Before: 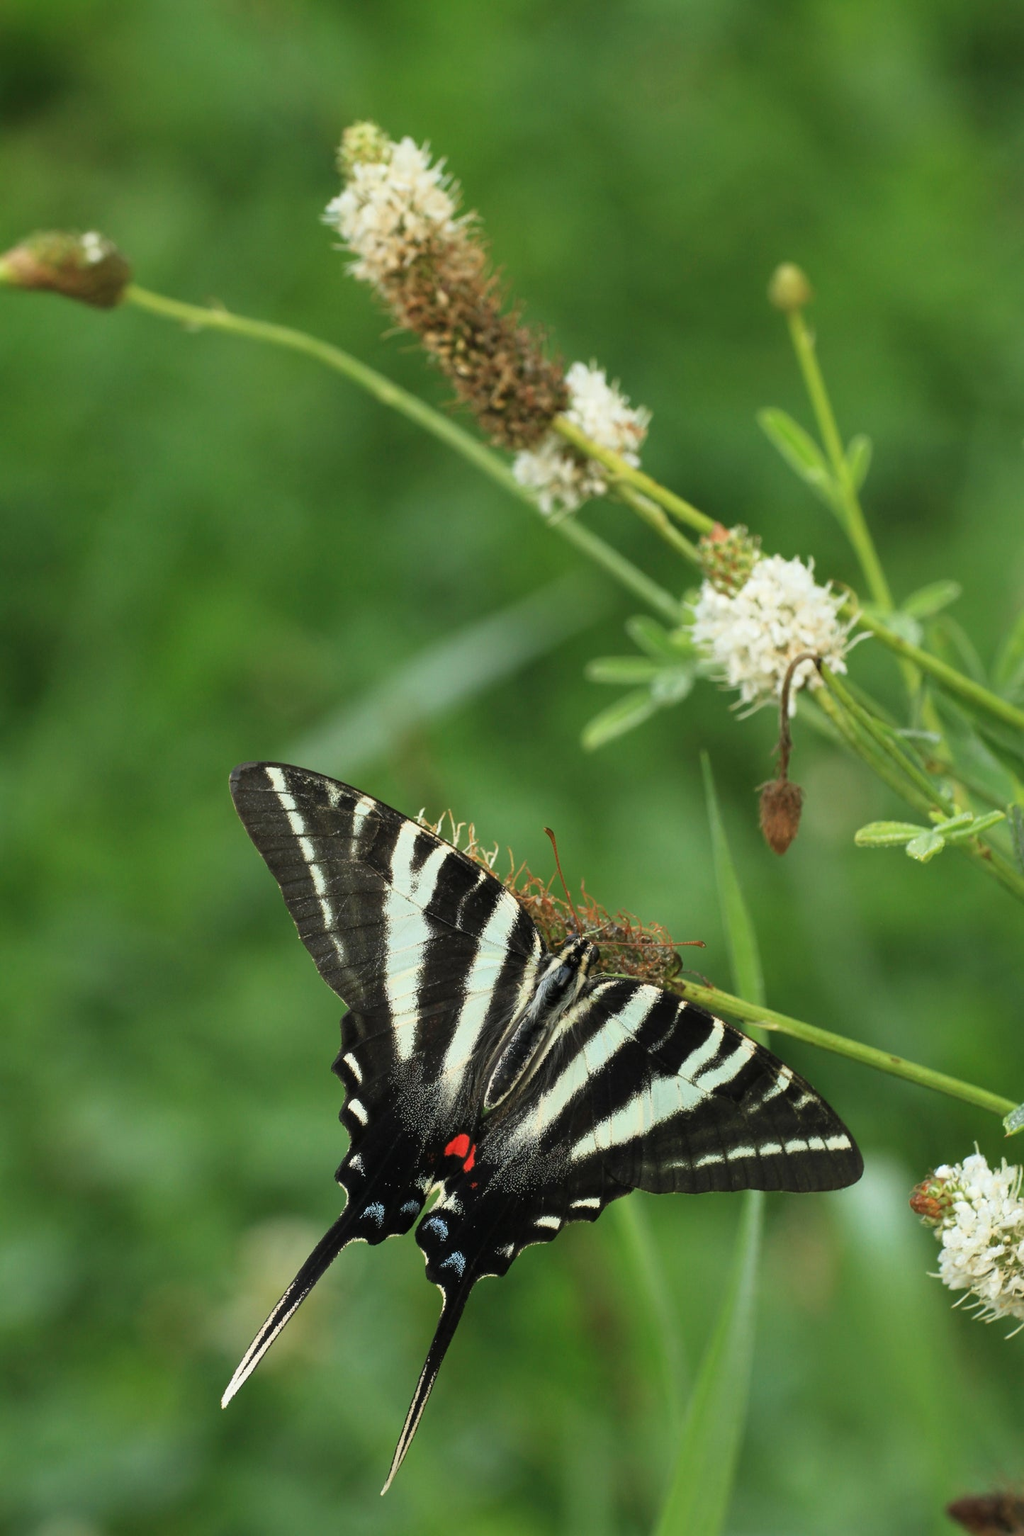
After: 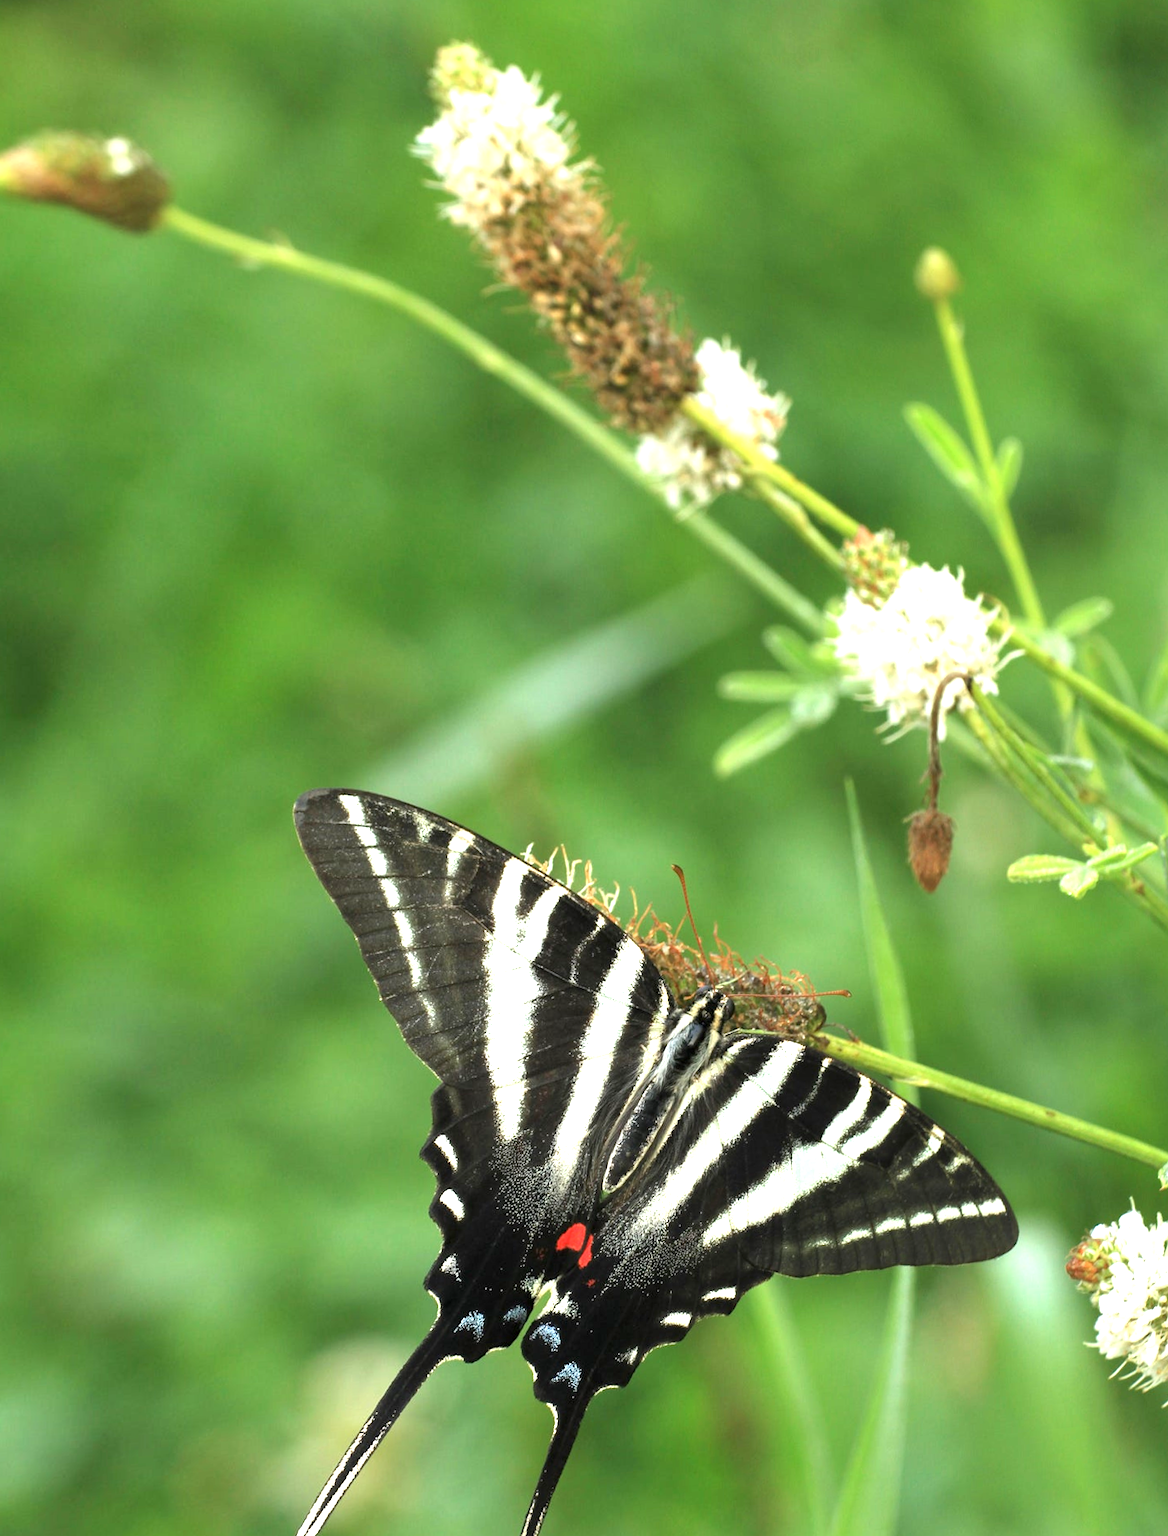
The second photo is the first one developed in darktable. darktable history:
crop and rotate: top 0%, bottom 5.097%
exposure: black level correction 0.001, exposure 1.05 EV, compensate exposure bias true, compensate highlight preservation false
rotate and perspective: rotation -0.013°, lens shift (vertical) -0.027, lens shift (horizontal) 0.178, crop left 0.016, crop right 0.989, crop top 0.082, crop bottom 0.918
